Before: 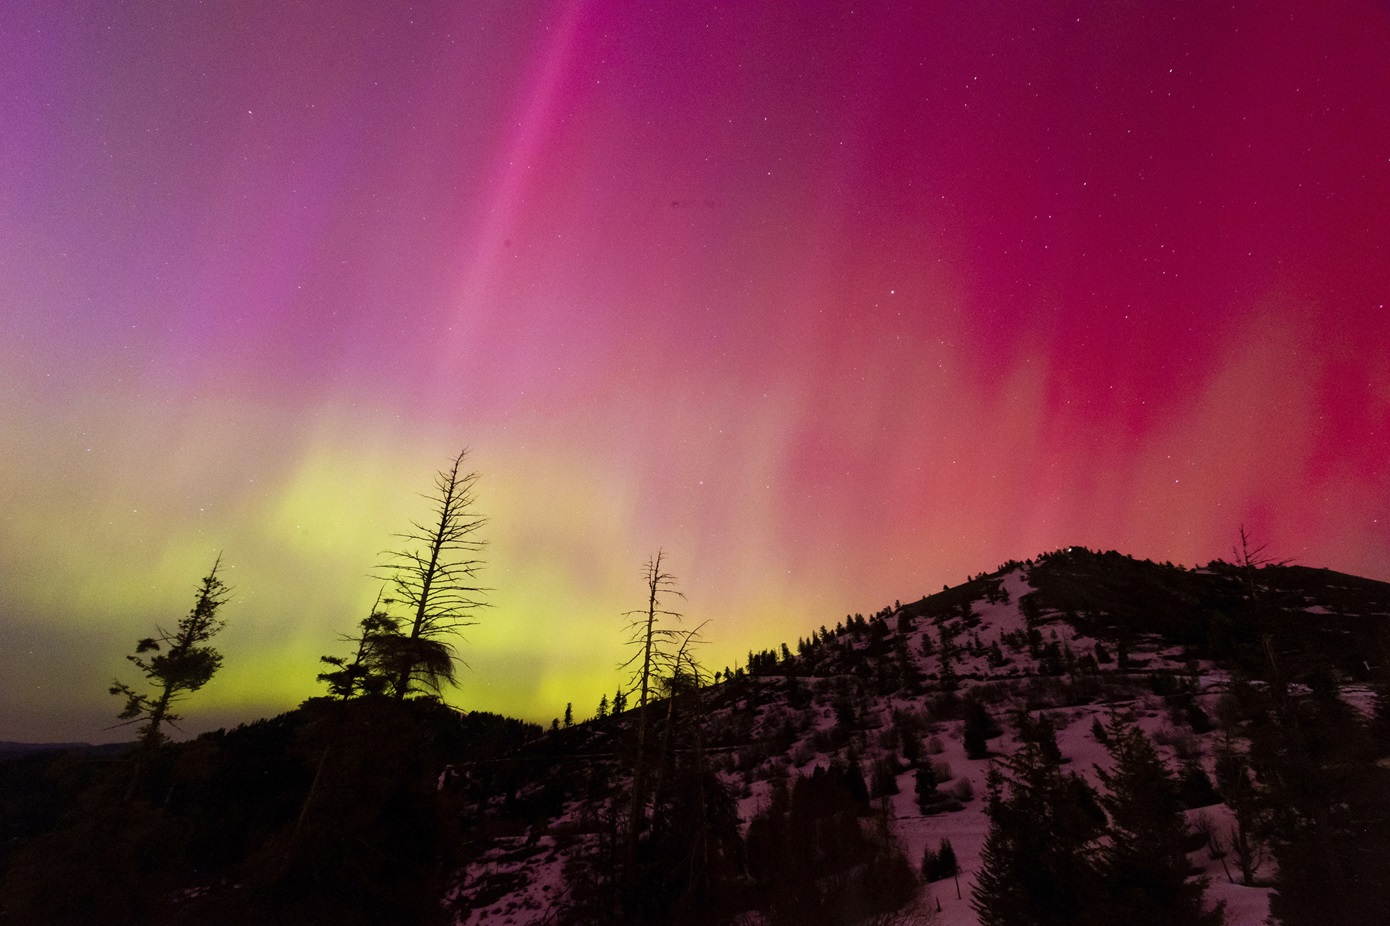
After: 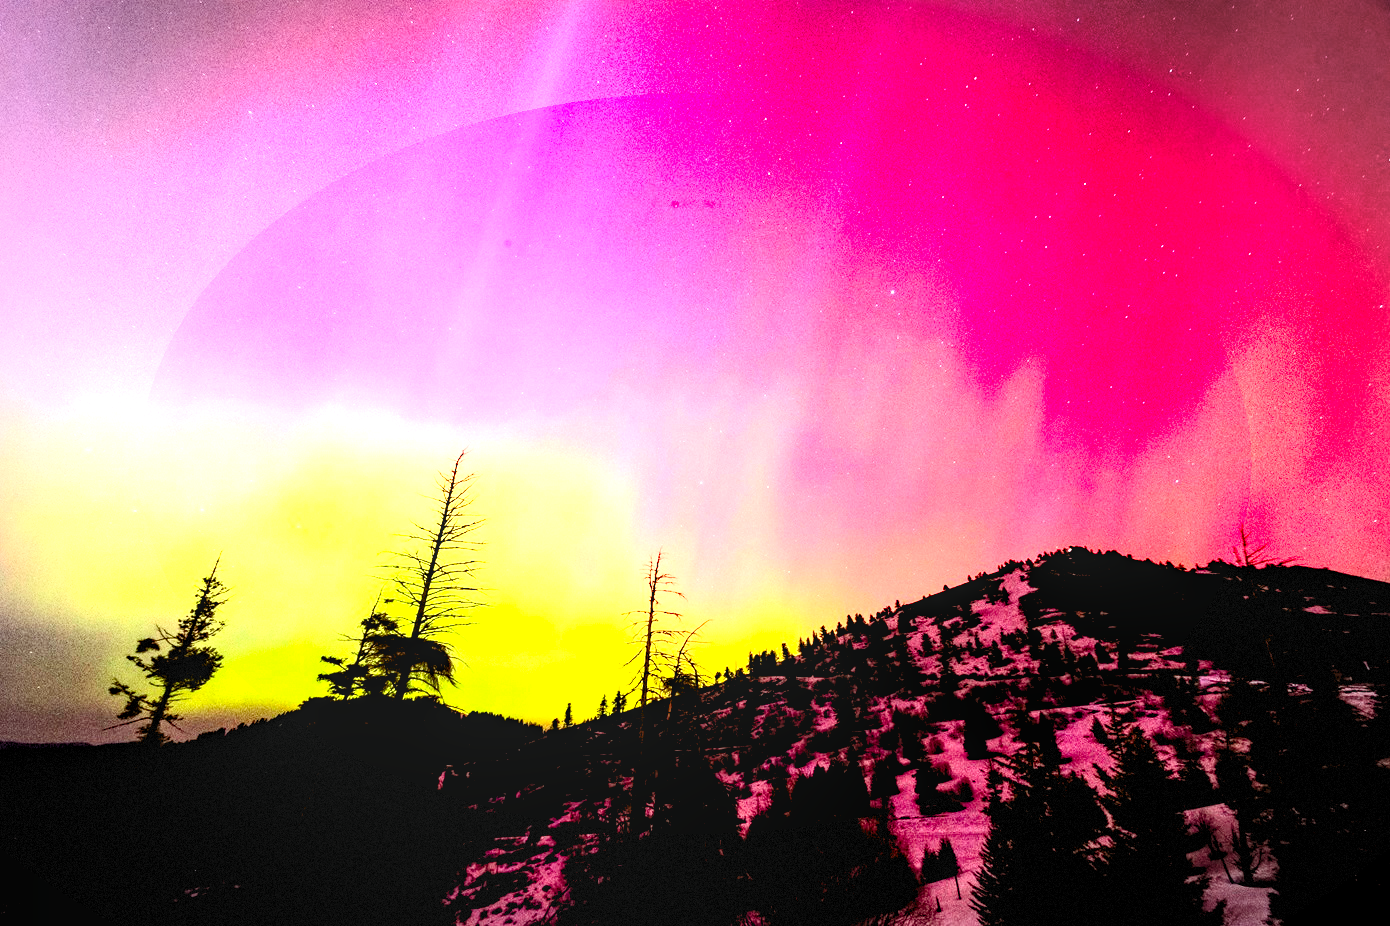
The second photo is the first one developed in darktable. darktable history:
local contrast: highlights 29%, detail 150%
exposure: black level correction 0, exposure 1.18 EV, compensate exposure bias true, compensate highlight preservation false
haze removal: adaptive false
levels: levels [0.044, 0.416, 0.908]
contrast brightness saturation: contrast 0.337, brightness -0.069, saturation 0.169
vignetting: automatic ratio true, dithering 8-bit output, unbound false
tone equalizer: -8 EV 0.278 EV, -7 EV 0.436 EV, -6 EV 0.429 EV, -5 EV 0.268 EV, -3 EV -0.263 EV, -2 EV -0.412 EV, -1 EV -0.438 EV, +0 EV -0.243 EV, mask exposure compensation -0.5 EV
color correction: highlights a* -6.92, highlights b* 0.399
